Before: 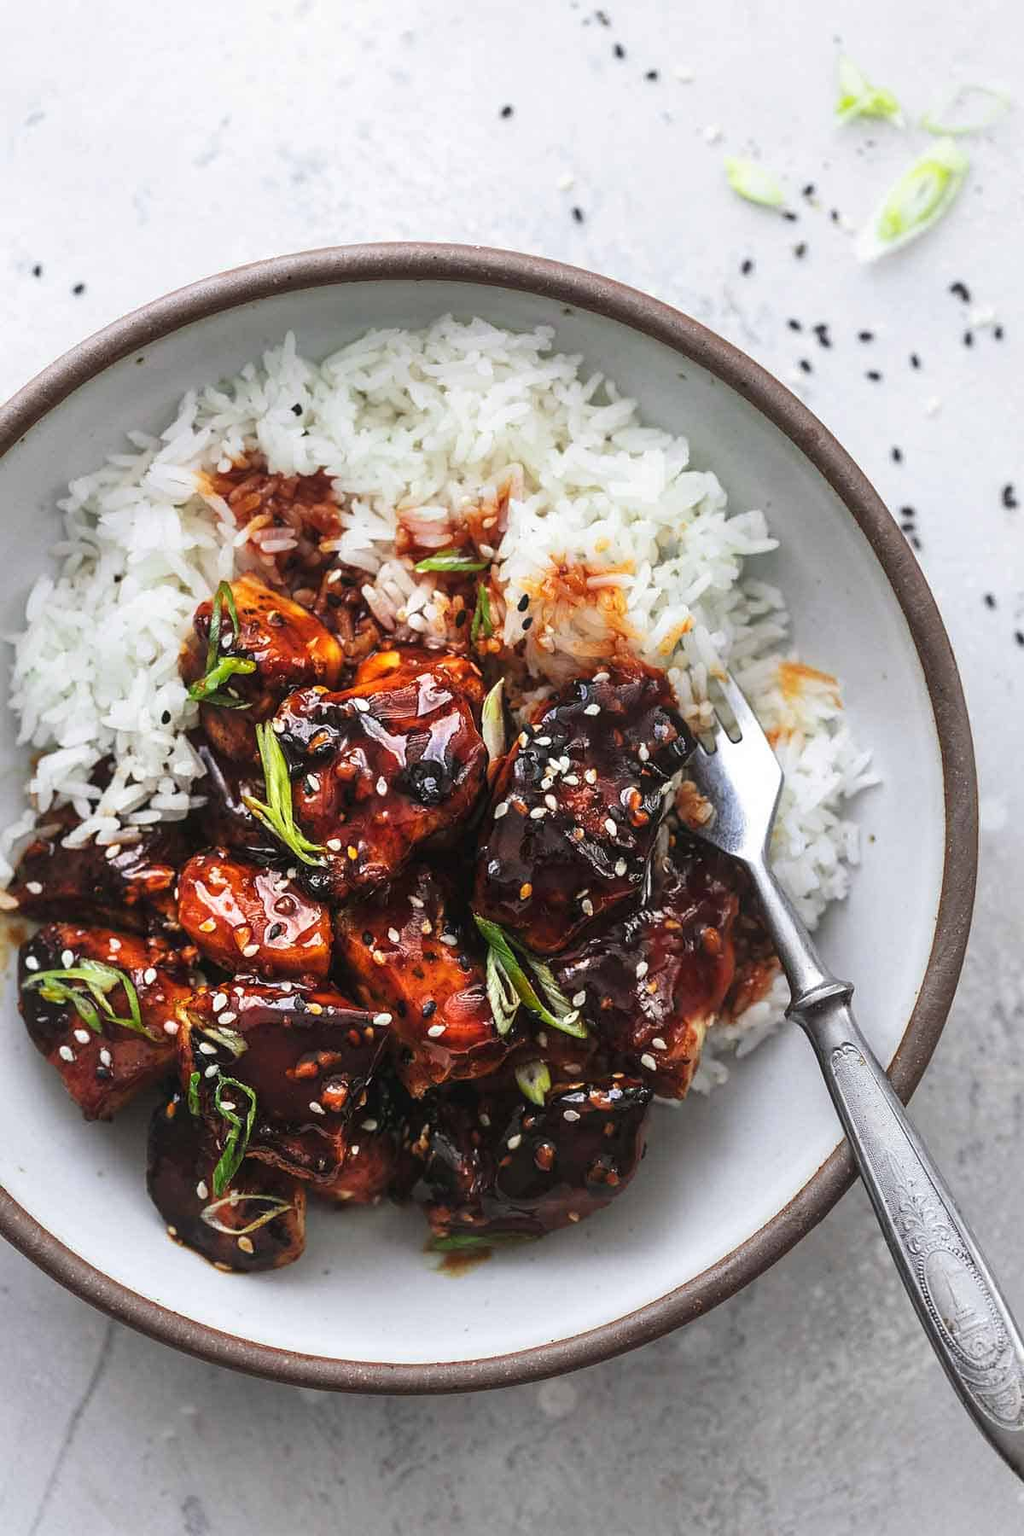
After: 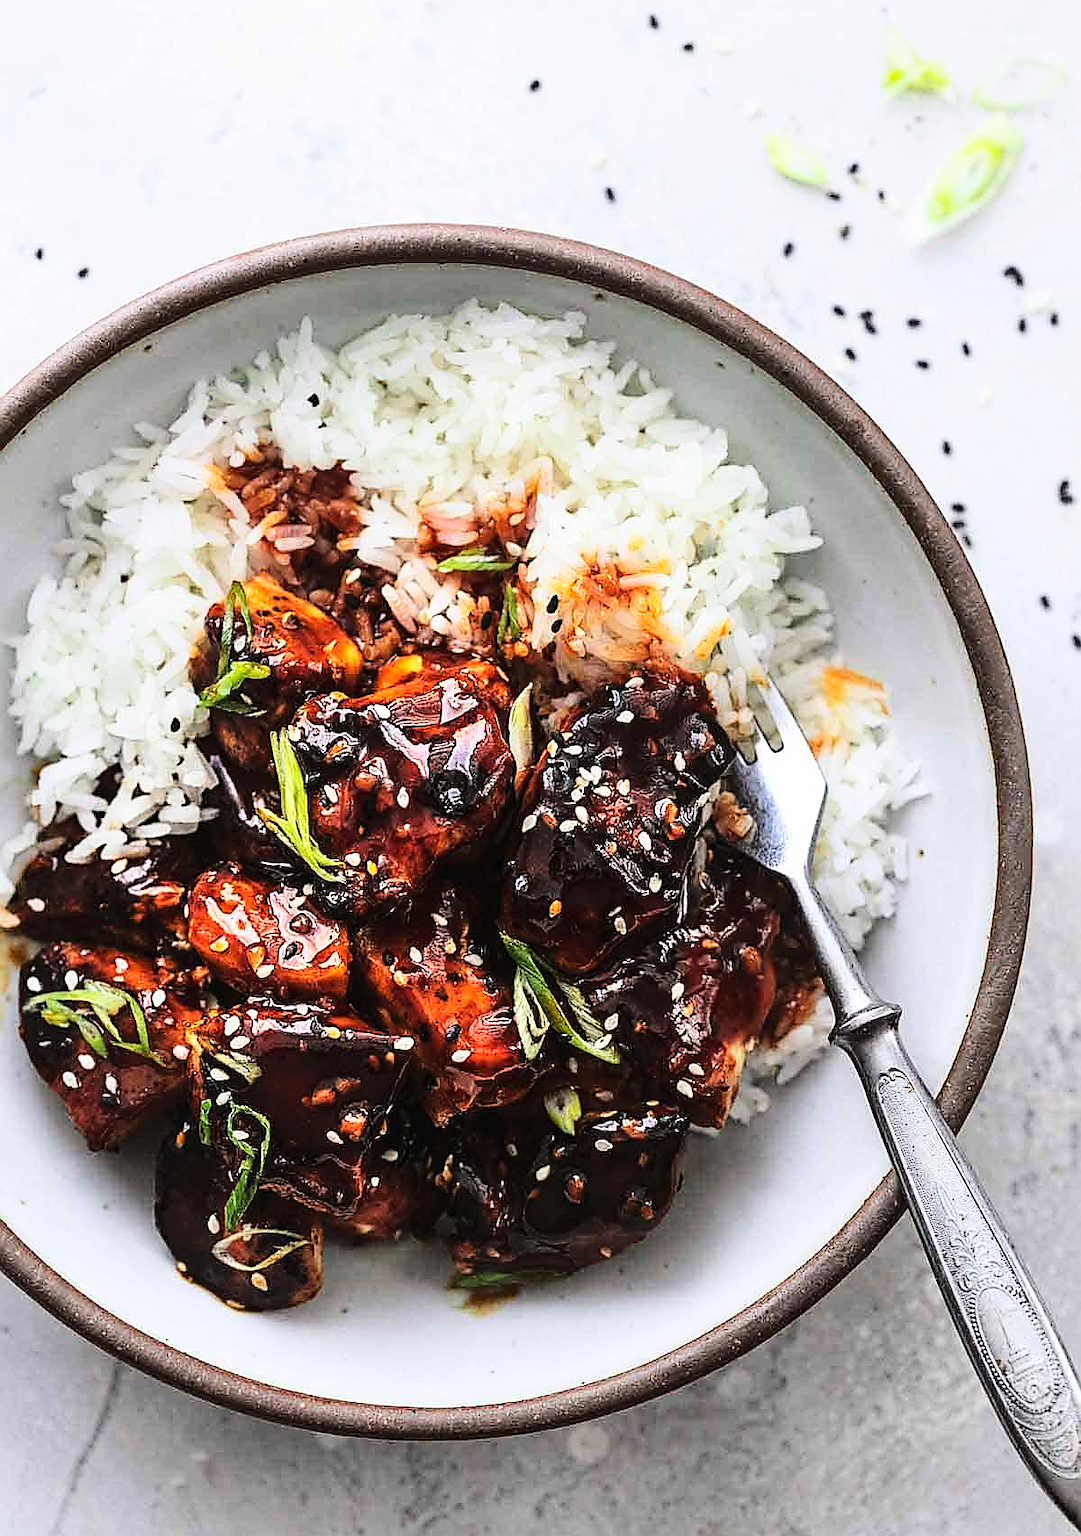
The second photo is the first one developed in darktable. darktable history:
haze removal: compatibility mode true, adaptive false
sharpen: radius 1.388, amount 1.263, threshold 0.621
base curve: curves: ch0 [(0, 0) (0.036, 0.025) (0.121, 0.166) (0.206, 0.329) (0.605, 0.79) (1, 1)]
crop and rotate: top 2.011%, bottom 3.237%
